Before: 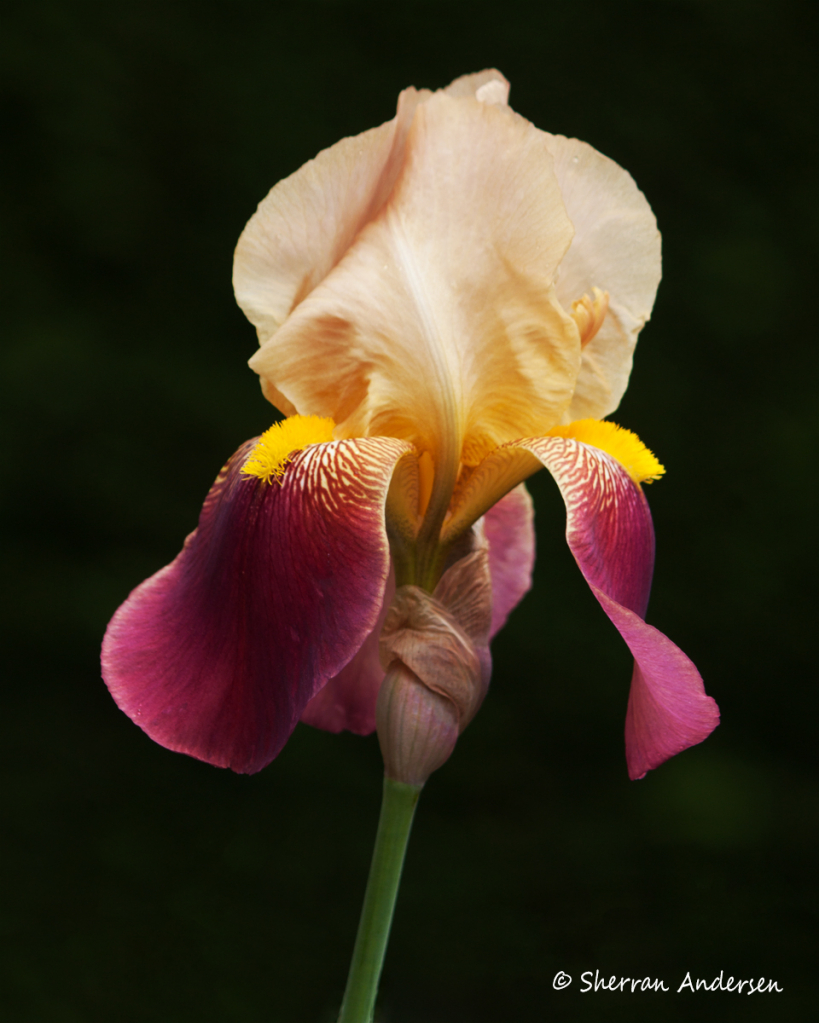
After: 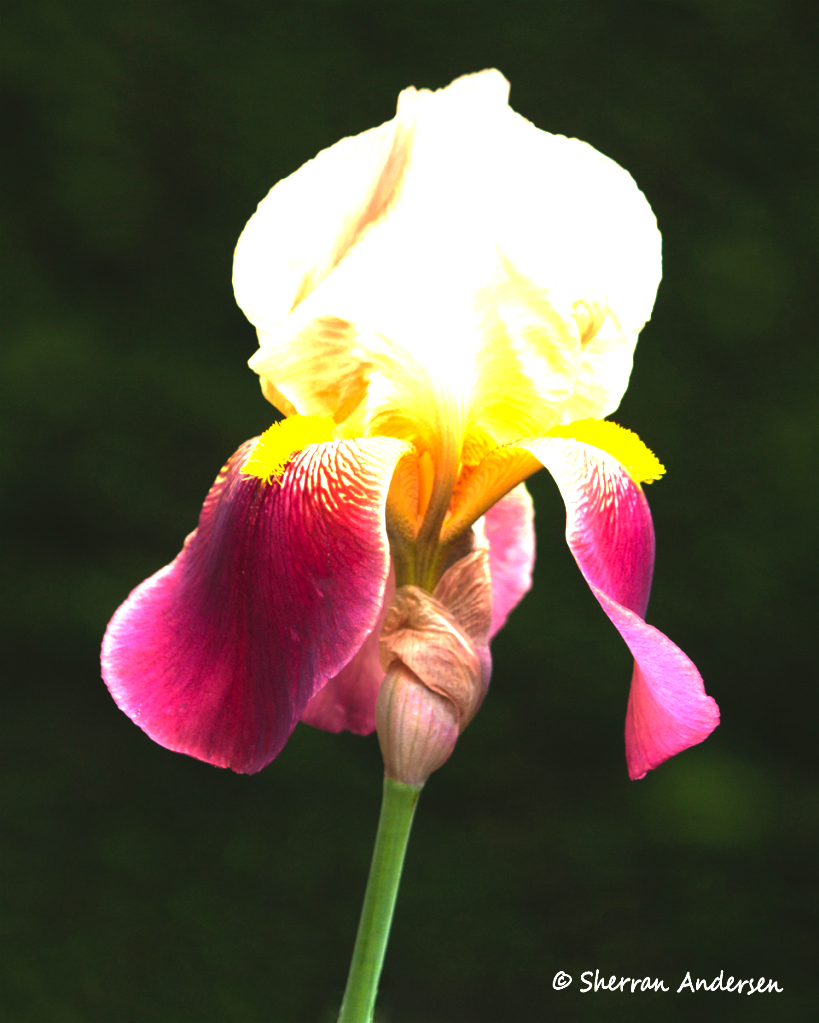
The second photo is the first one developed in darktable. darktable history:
levels: levels [0, 0.281, 0.562]
exposure: black level correction -0.004, exposure 0.041 EV, compensate highlight preservation false
